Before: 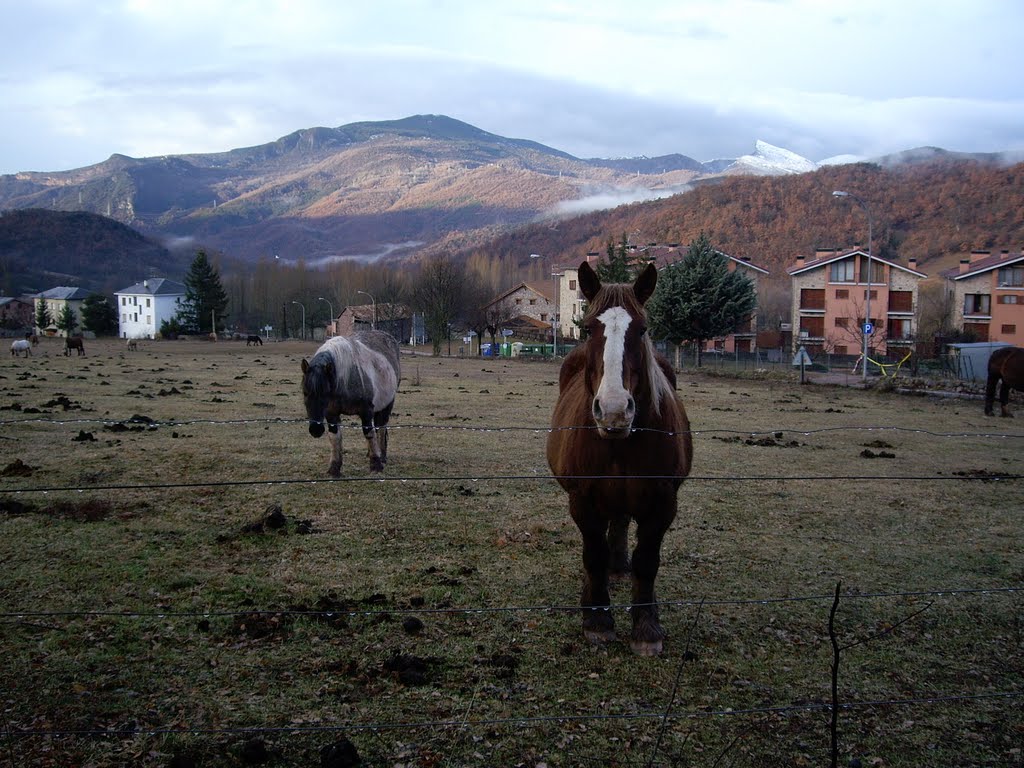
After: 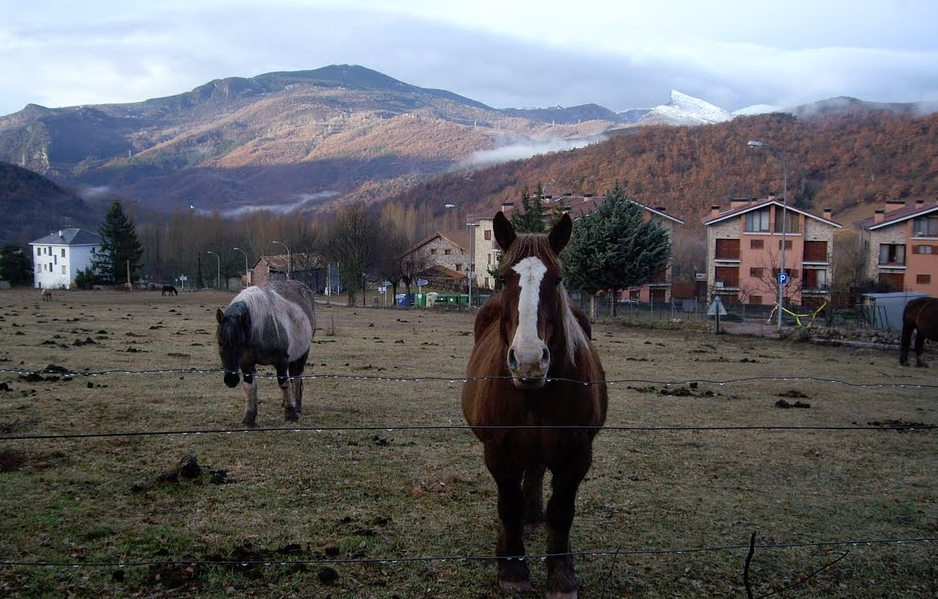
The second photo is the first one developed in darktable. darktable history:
crop: left 8.383%, top 6.609%, bottom 15.277%
